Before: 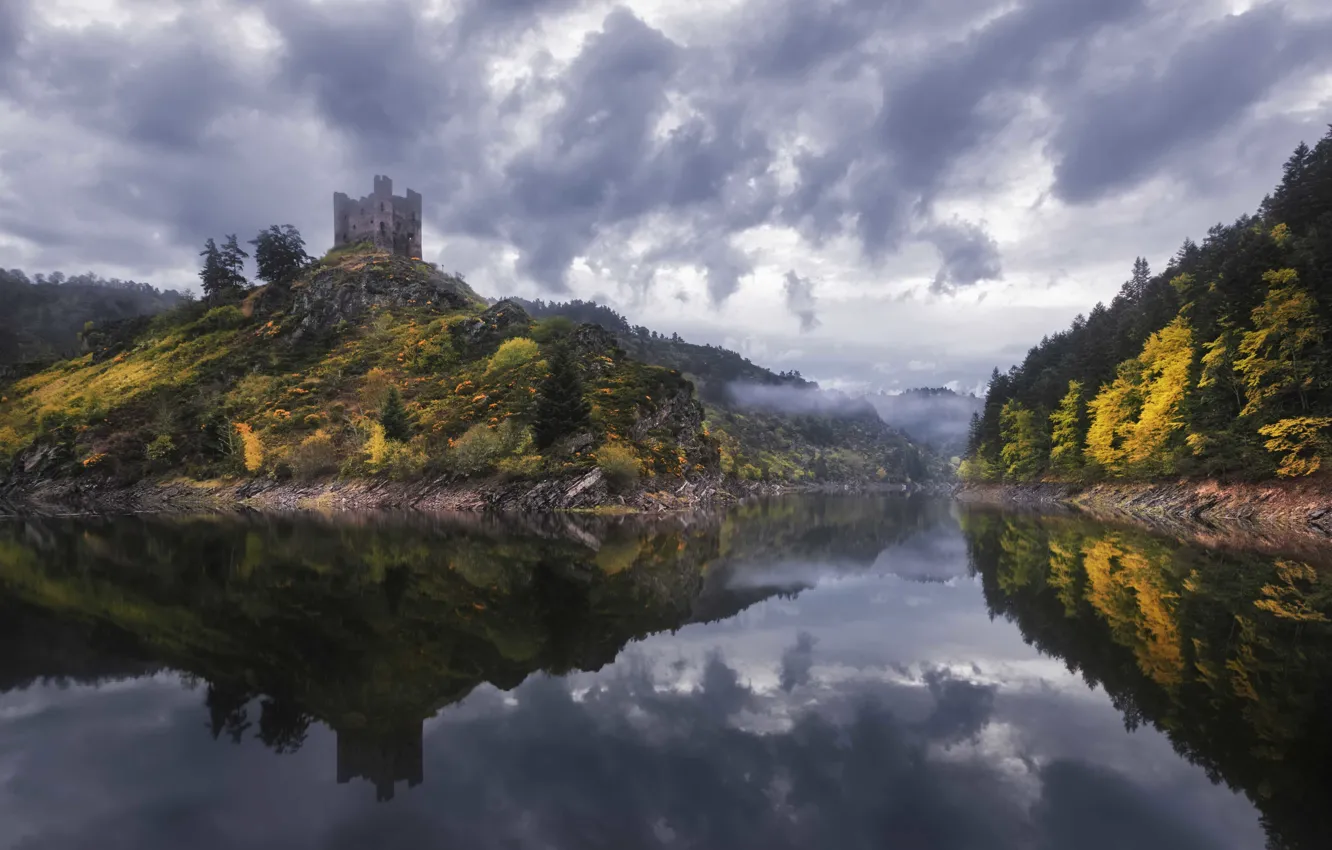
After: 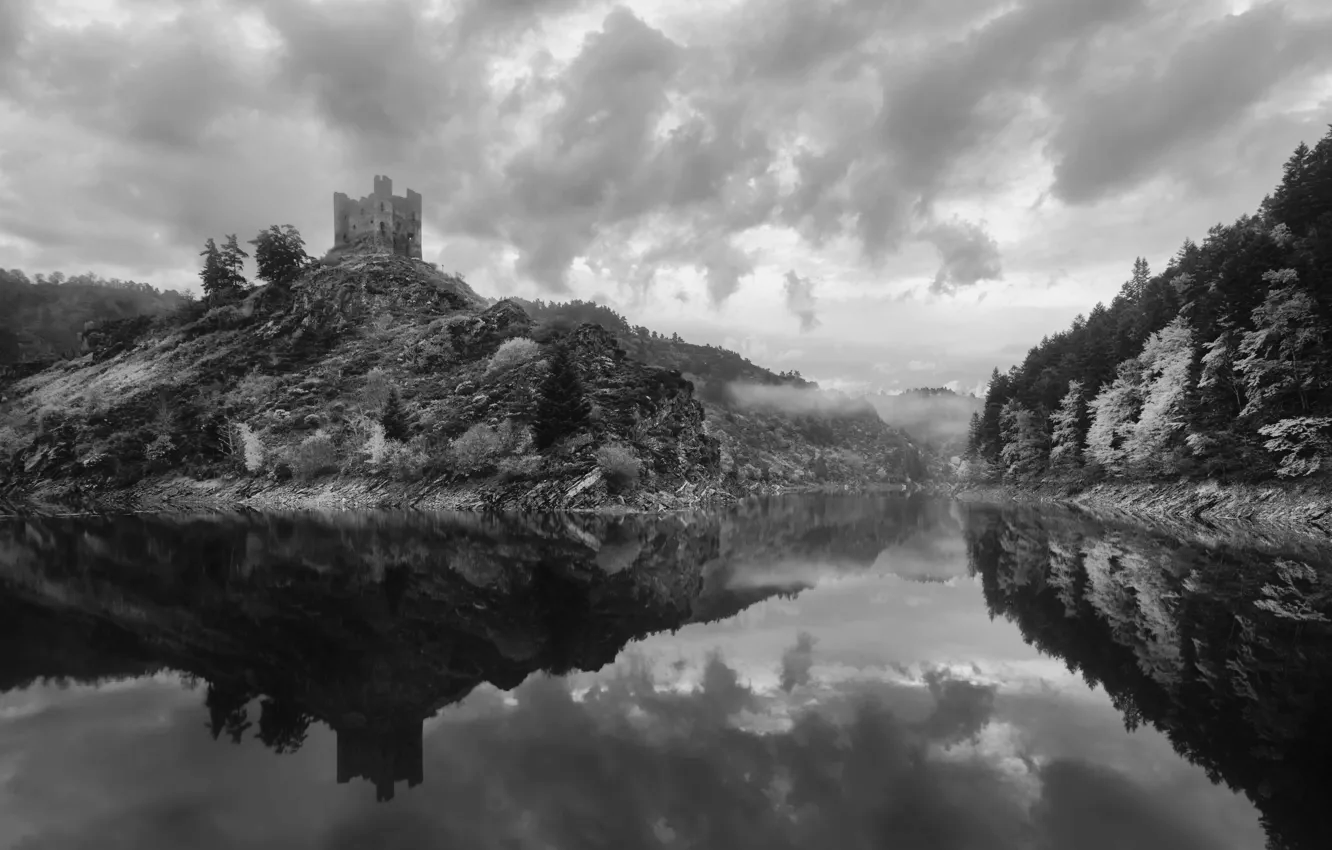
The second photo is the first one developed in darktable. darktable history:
exposure: exposure 0.029 EV, compensate highlight preservation false
tone equalizer: -8 EV 0.276 EV, -7 EV 0.378 EV, -6 EV 0.436 EV, -5 EV 0.276 EV, -3 EV -0.271 EV, -2 EV -0.412 EV, -1 EV -0.399 EV, +0 EV -0.239 EV, edges refinement/feathering 500, mask exposure compensation -1.57 EV, preserve details no
base curve: curves: ch0 [(0, 0) (0.036, 0.025) (0.121, 0.166) (0.206, 0.329) (0.605, 0.79) (1, 1)], preserve colors none
color calibration: output gray [0.267, 0.423, 0.261, 0], illuminant same as pipeline (D50), adaptation none (bypass), x 0.333, y 0.334, temperature 5017.19 K
